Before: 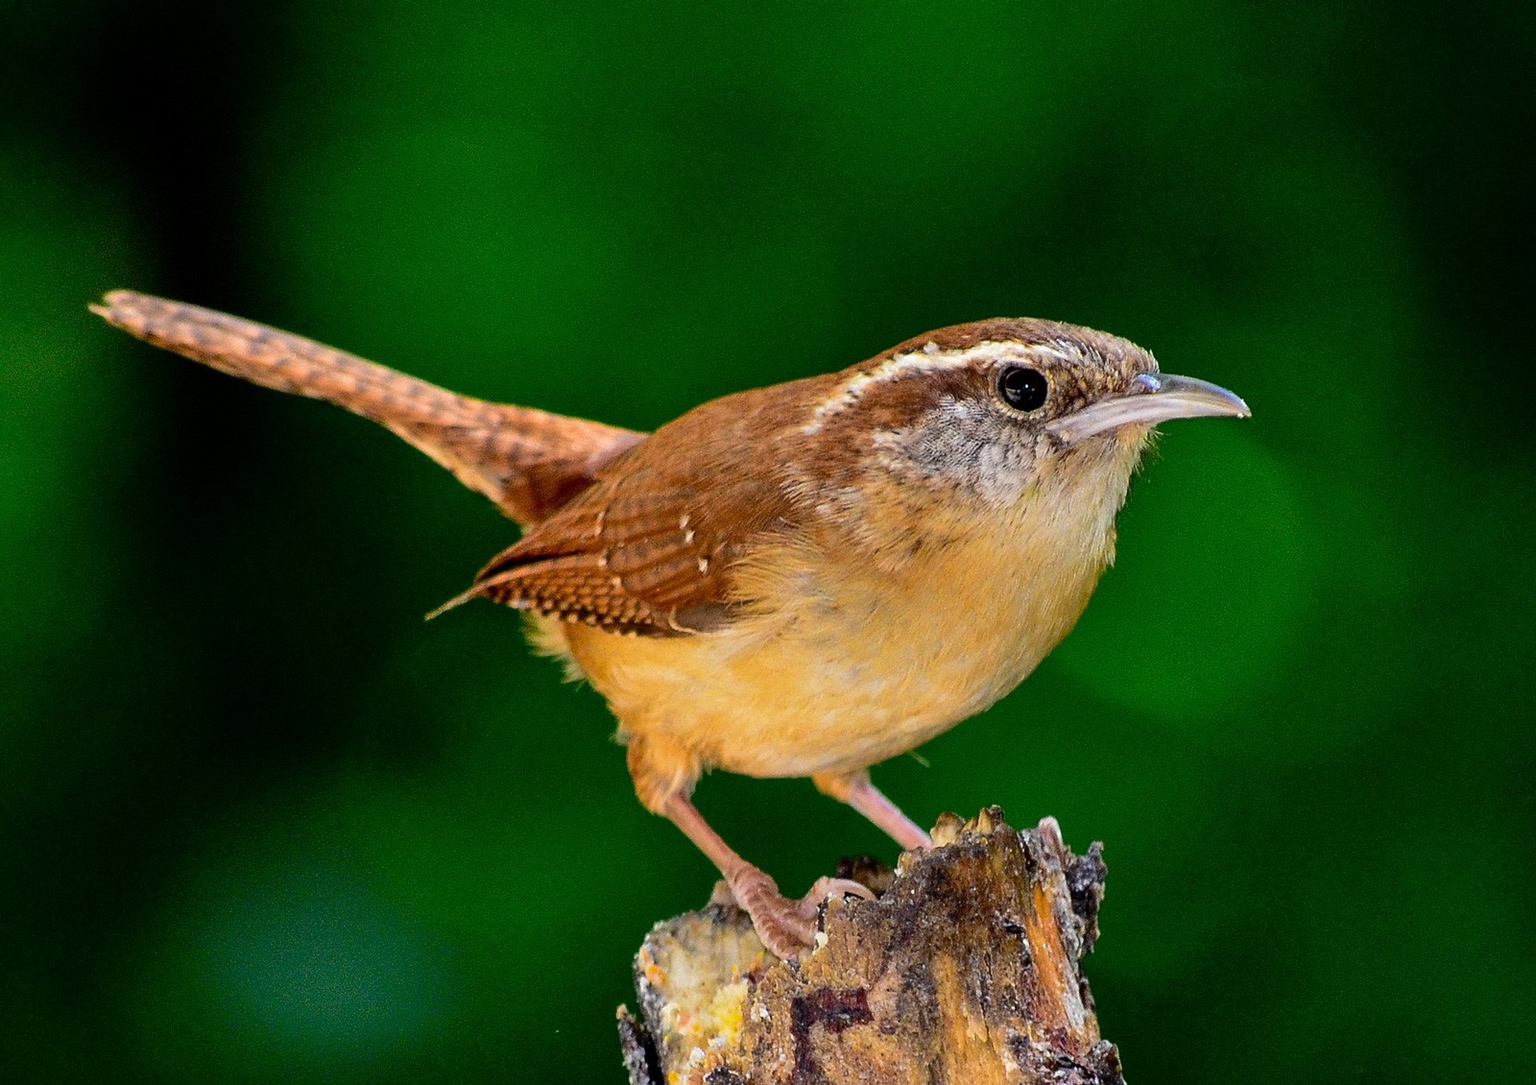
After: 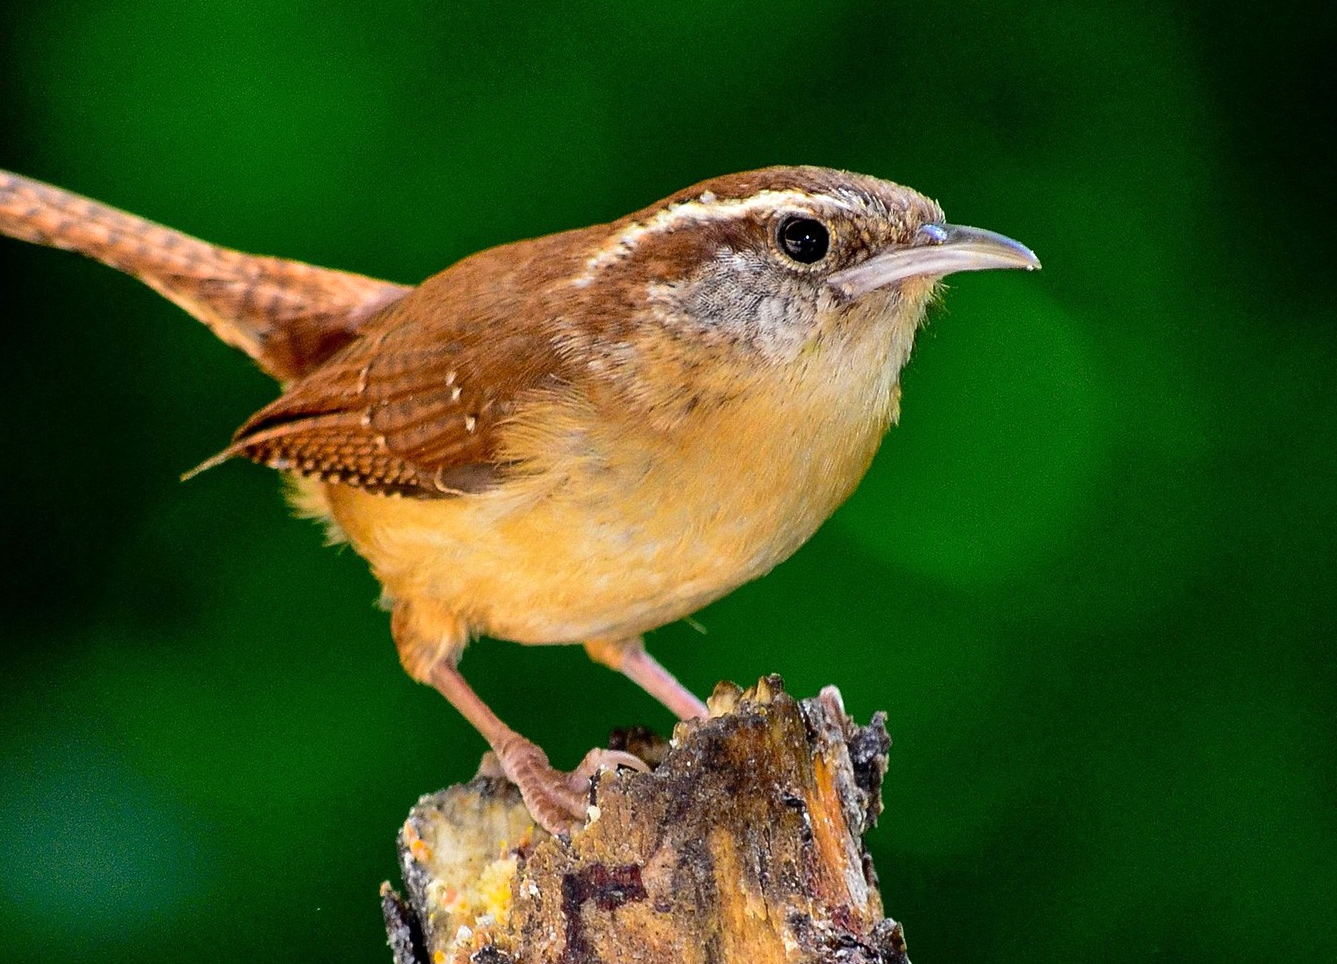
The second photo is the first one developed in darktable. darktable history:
exposure: exposure 0.201 EV, compensate highlight preservation false
crop: left 16.433%, top 14.69%
